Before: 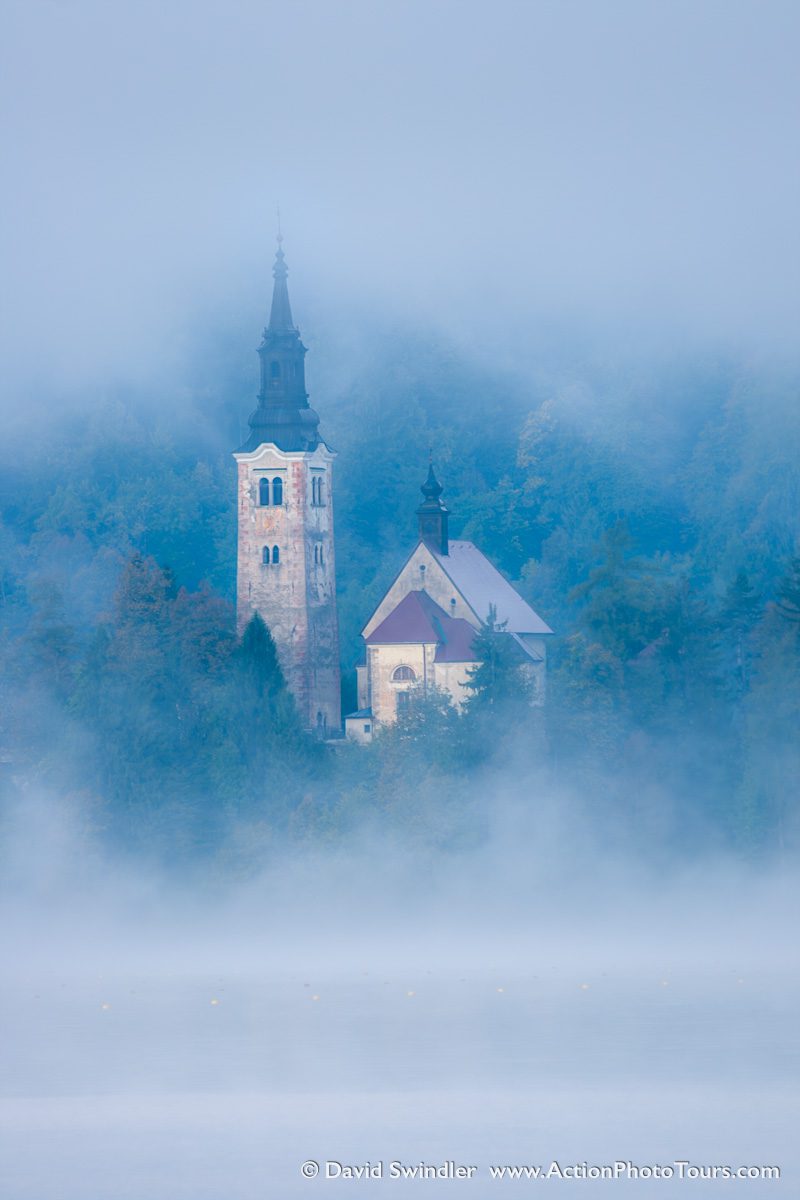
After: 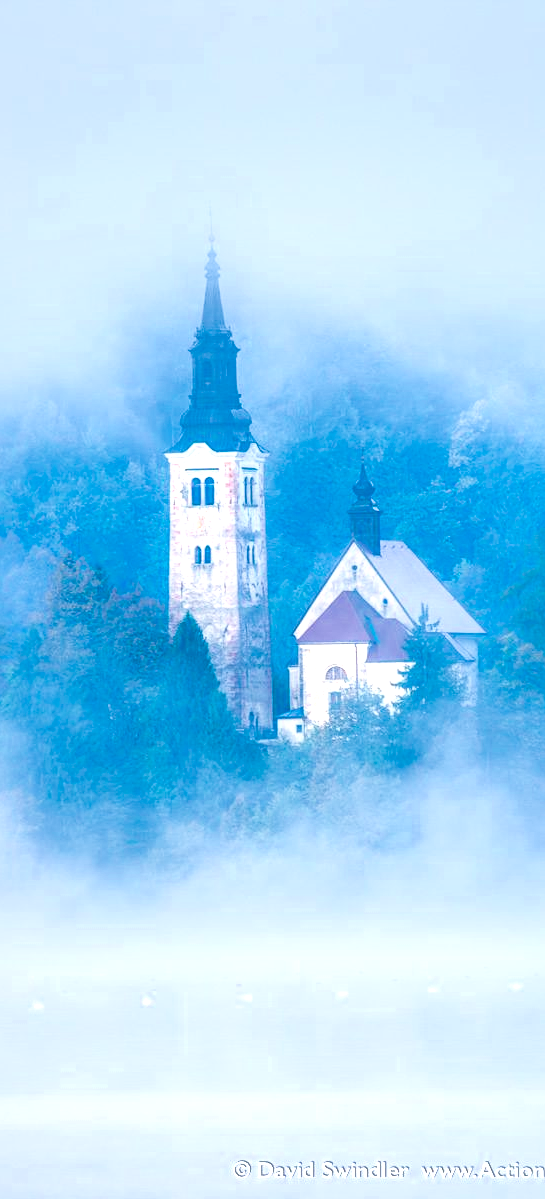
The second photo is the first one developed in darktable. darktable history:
local contrast: highlights 62%, detail 143%, midtone range 0.423
filmic rgb: black relative exposure -8 EV, white relative exposure 4.02 EV, hardness 4.16, latitude 49.06%, contrast 1.101
exposure: black level correction 0, exposure 1.439 EV, compensate exposure bias true, compensate highlight preservation false
sharpen: amount 0.206
crop and rotate: left 8.564%, right 23.309%
shadows and highlights: on, module defaults
color balance rgb: linear chroma grading › global chroma 15.561%, perceptual saturation grading › global saturation 0.538%
levels: levels [0, 0.476, 0.951]
